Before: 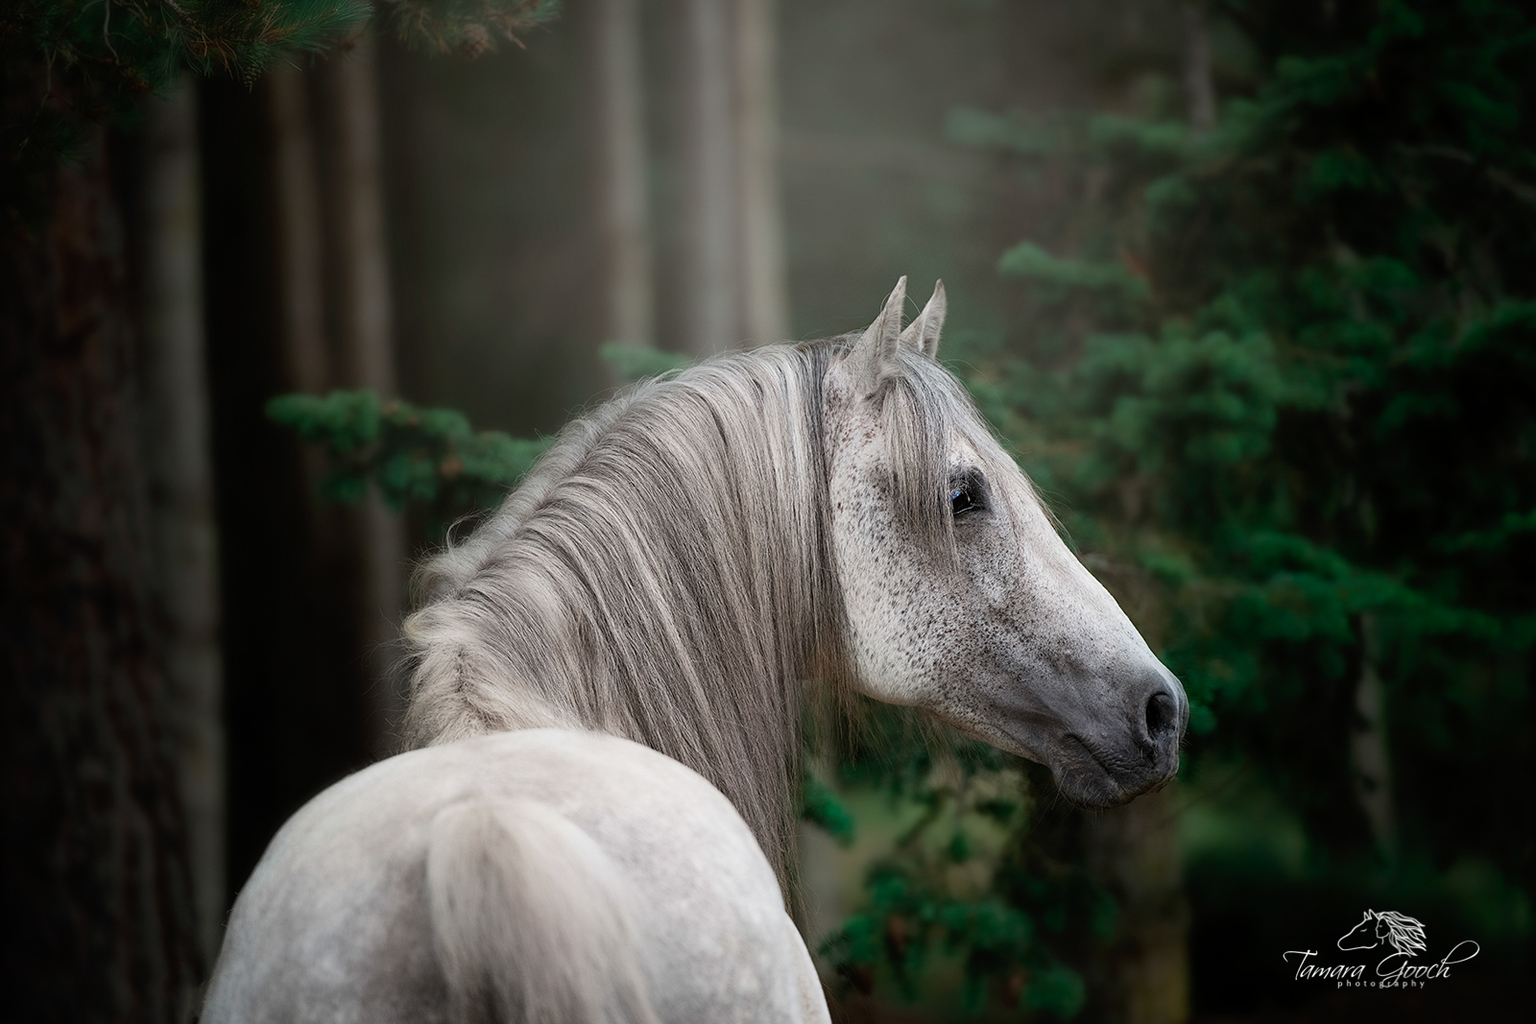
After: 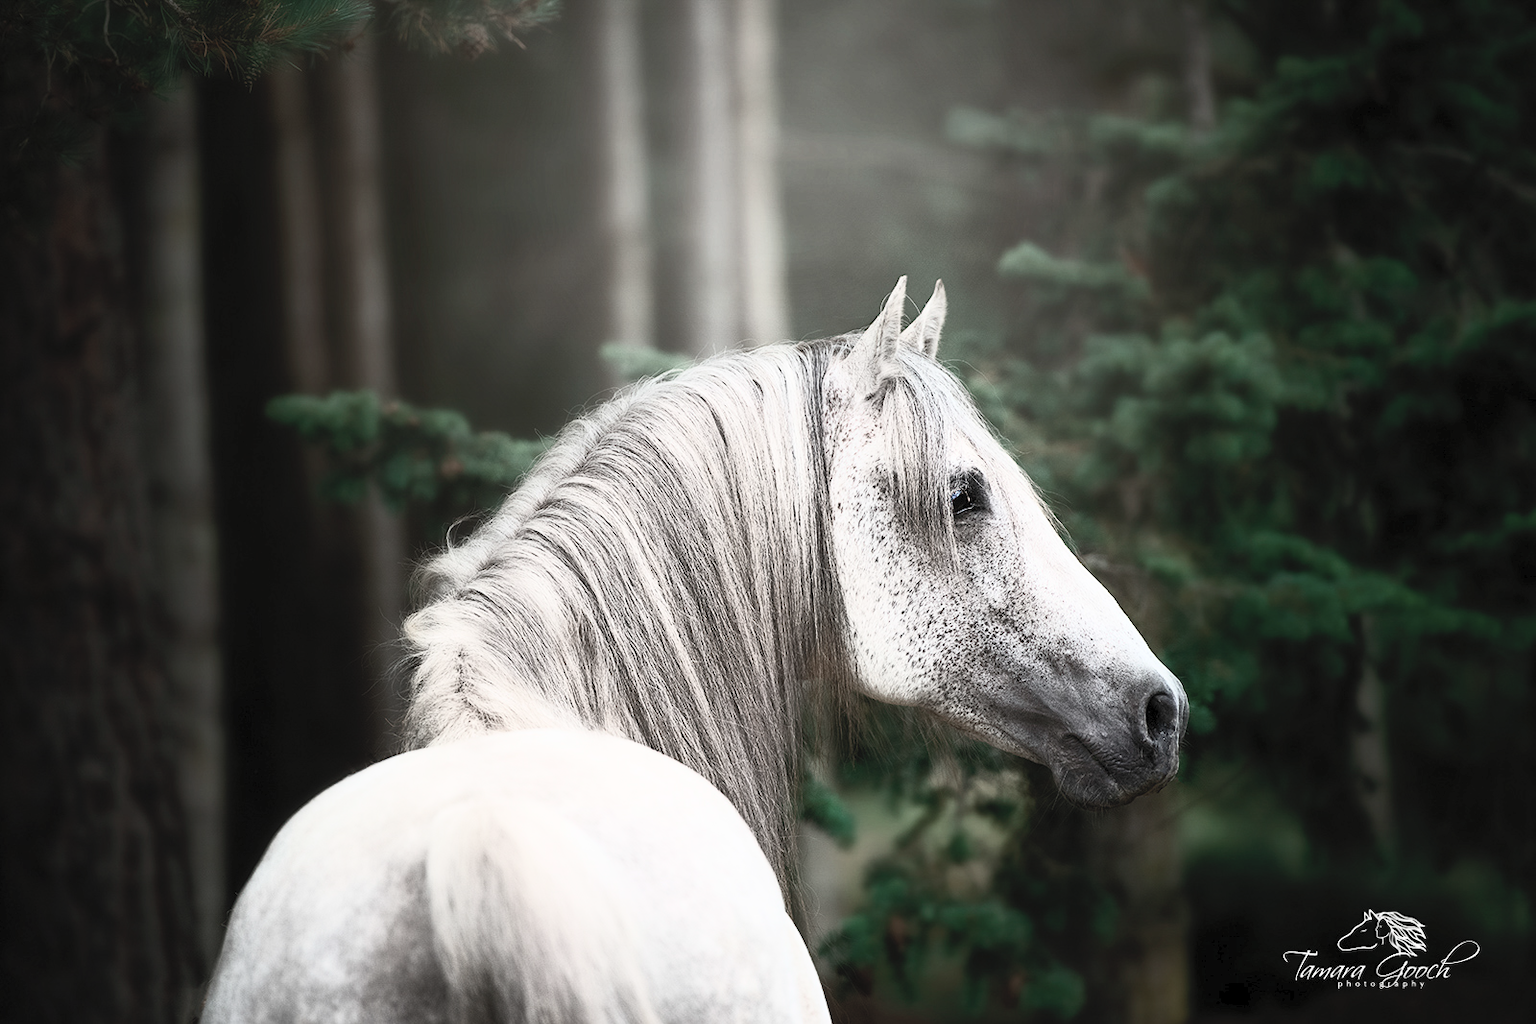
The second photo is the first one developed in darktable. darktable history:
contrast brightness saturation: contrast 0.561, brightness 0.567, saturation -0.335
